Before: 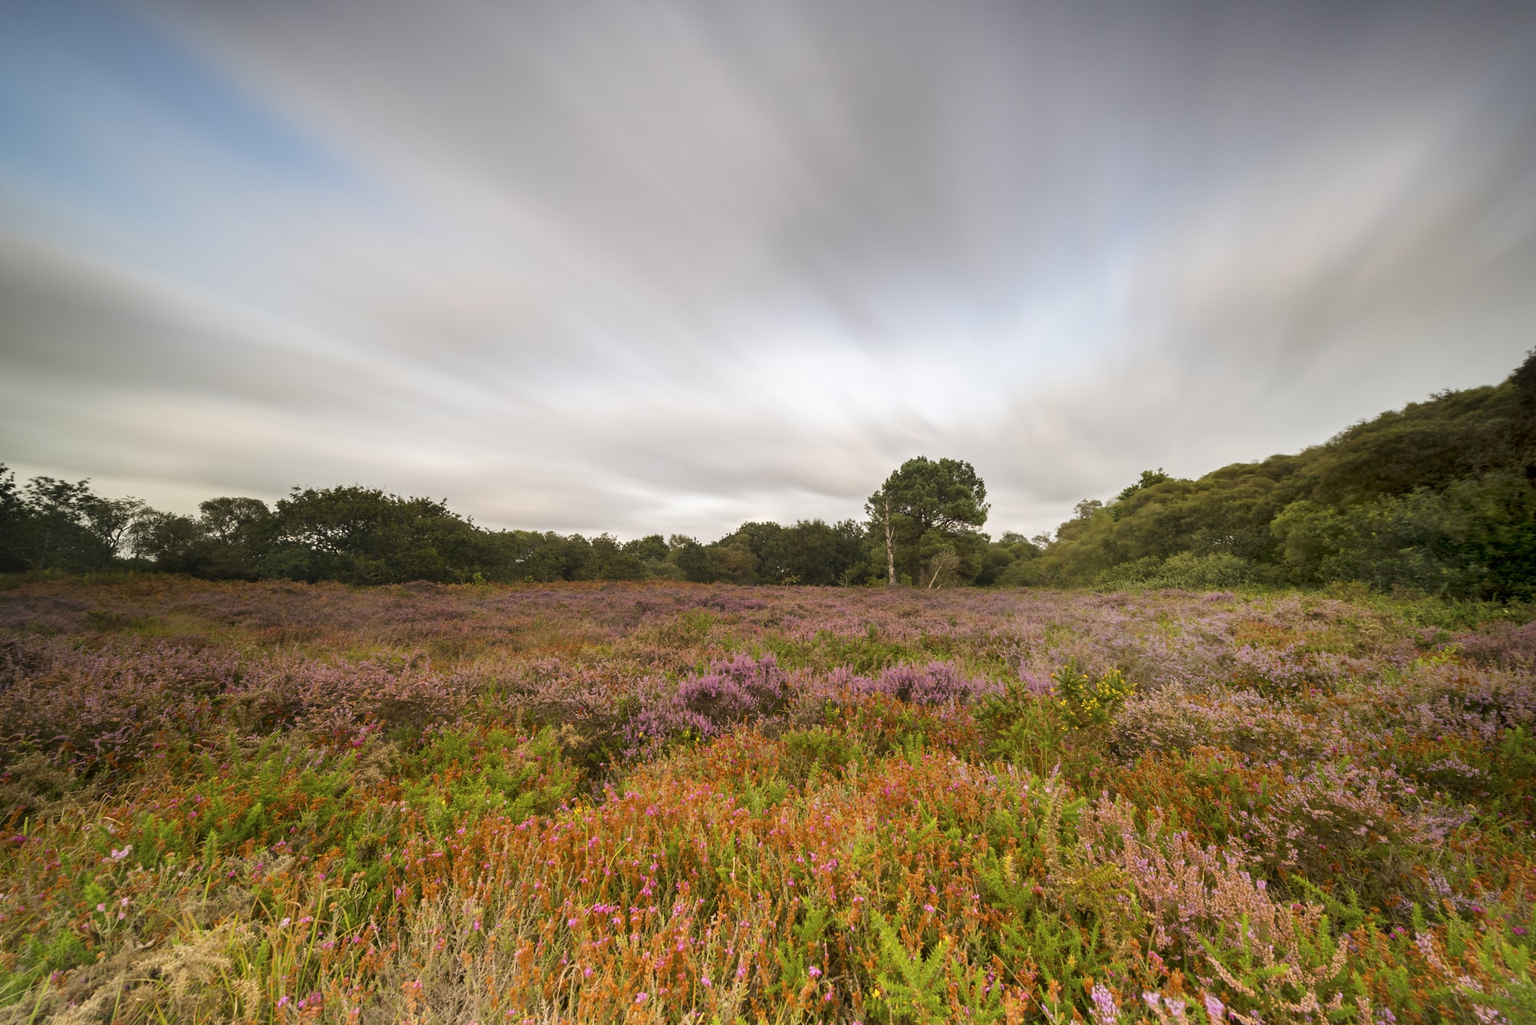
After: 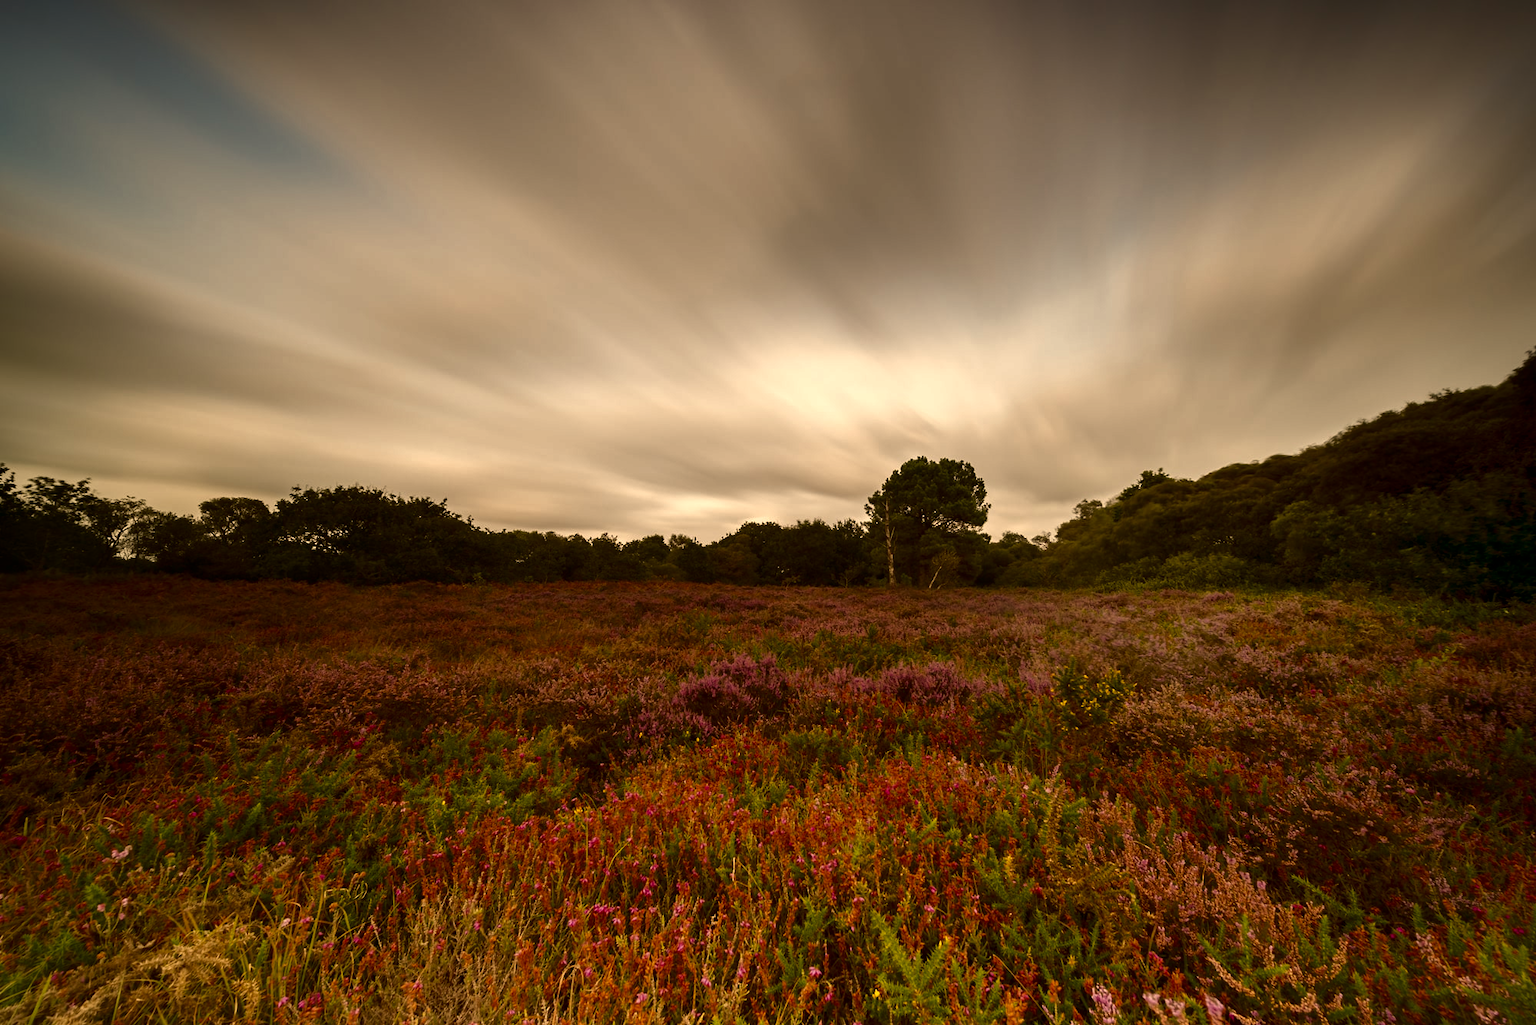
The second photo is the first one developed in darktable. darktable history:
white balance: red 1.138, green 0.996, blue 0.812
contrast brightness saturation: brightness -0.52
